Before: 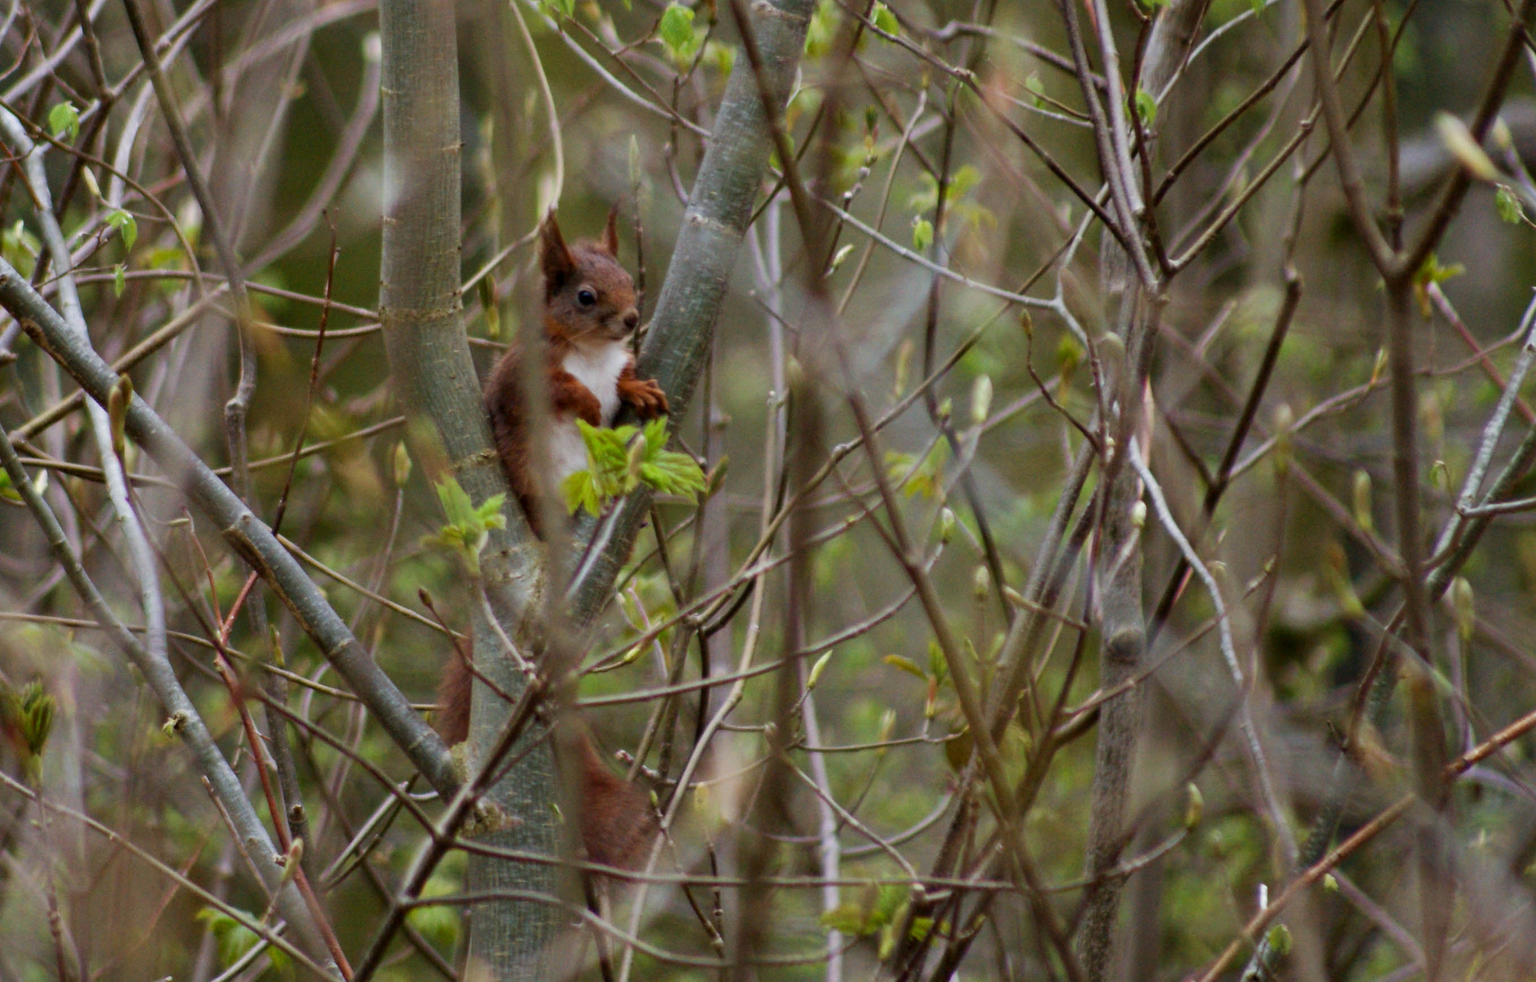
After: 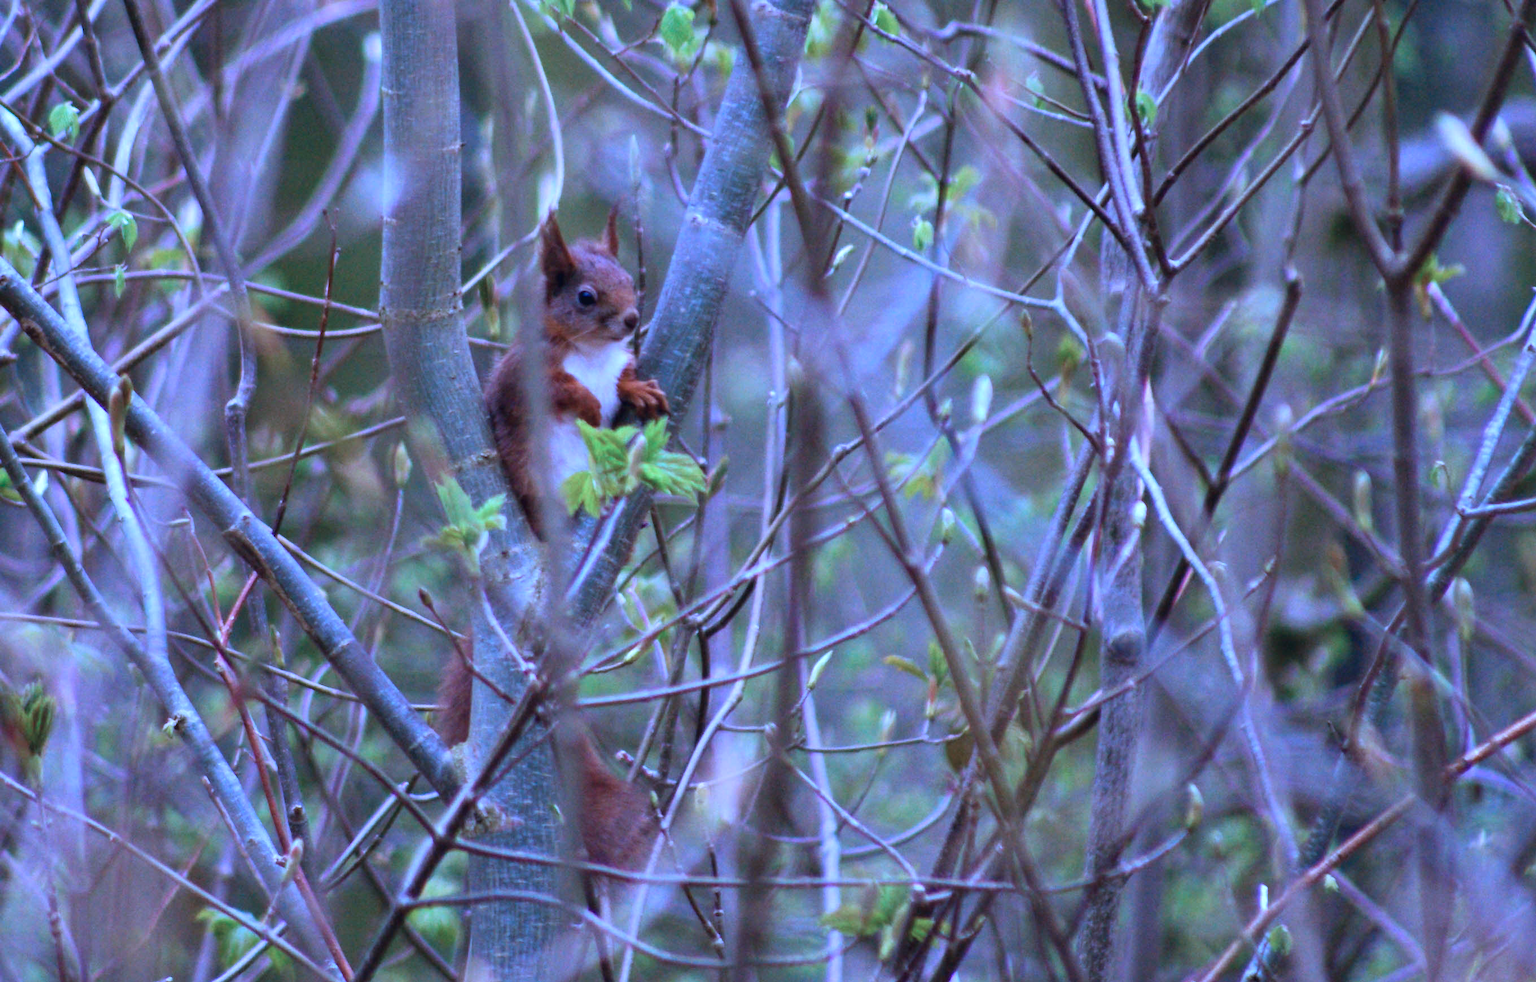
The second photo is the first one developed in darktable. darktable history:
exposure: black level correction -0.002, exposure 0.54 EV, compensate highlight preservation false
color calibration: output R [1.063, -0.012, -0.003, 0], output B [-0.079, 0.047, 1, 0], illuminant custom, x 0.46, y 0.43, temperature 2642.66 K
